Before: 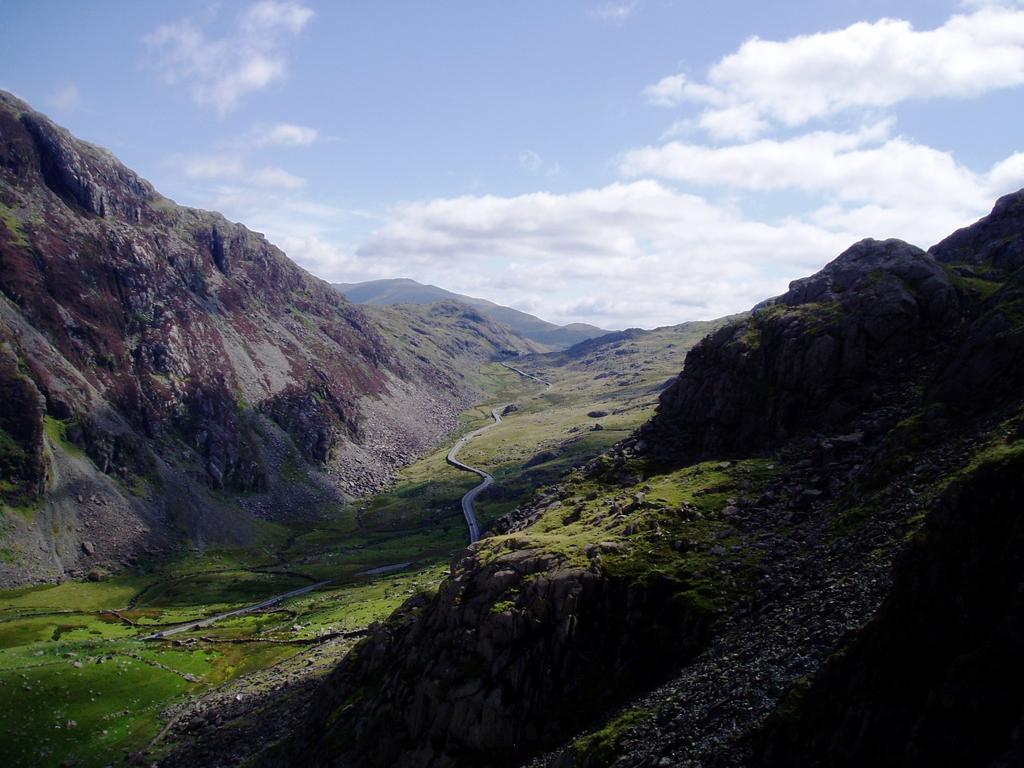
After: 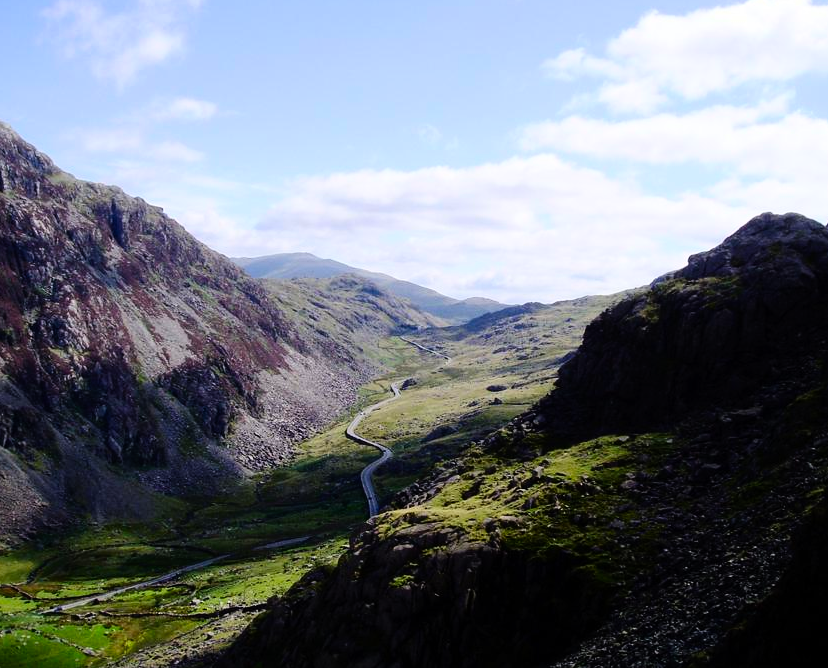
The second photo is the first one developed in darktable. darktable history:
rgb curve: curves: ch0 [(0, 0) (0.136, 0.078) (0.262, 0.245) (0.414, 0.42) (1, 1)], compensate middle gray true, preserve colors basic power
crop: left 9.929%, top 3.475%, right 9.188%, bottom 9.529%
contrast brightness saturation: contrast 0.23, brightness 0.1, saturation 0.29
